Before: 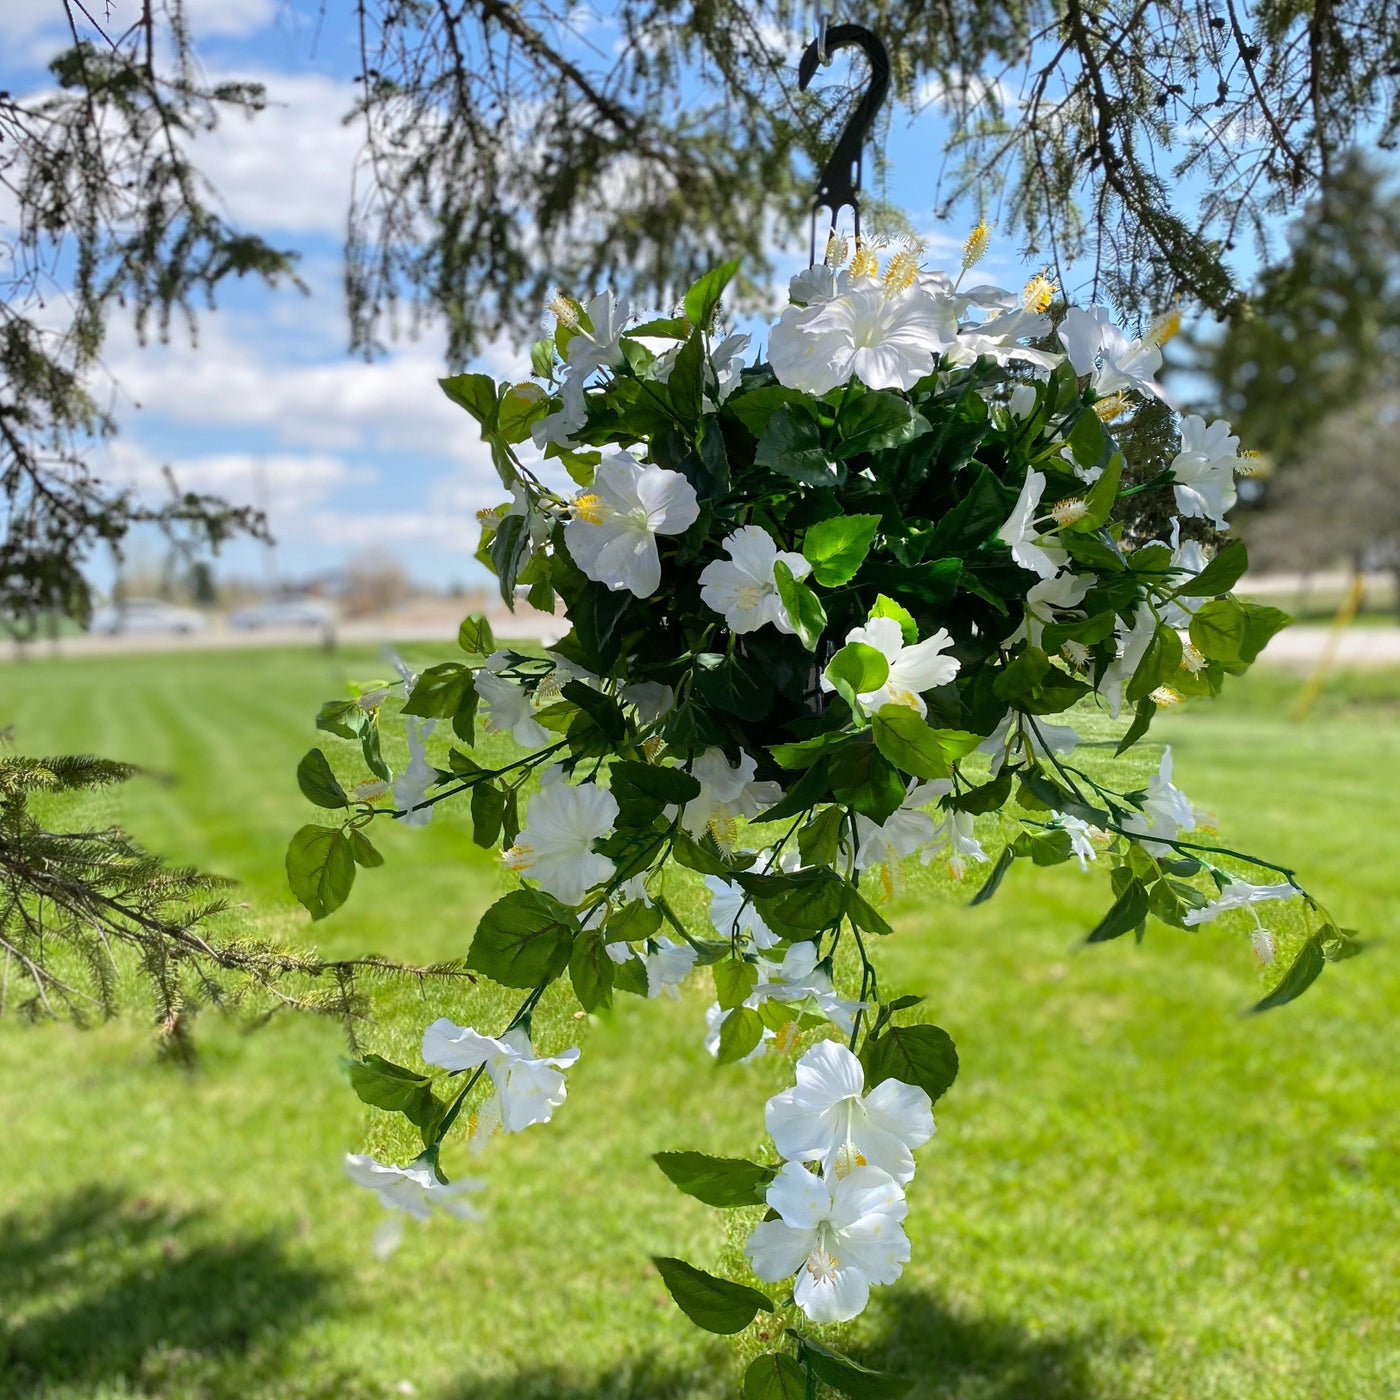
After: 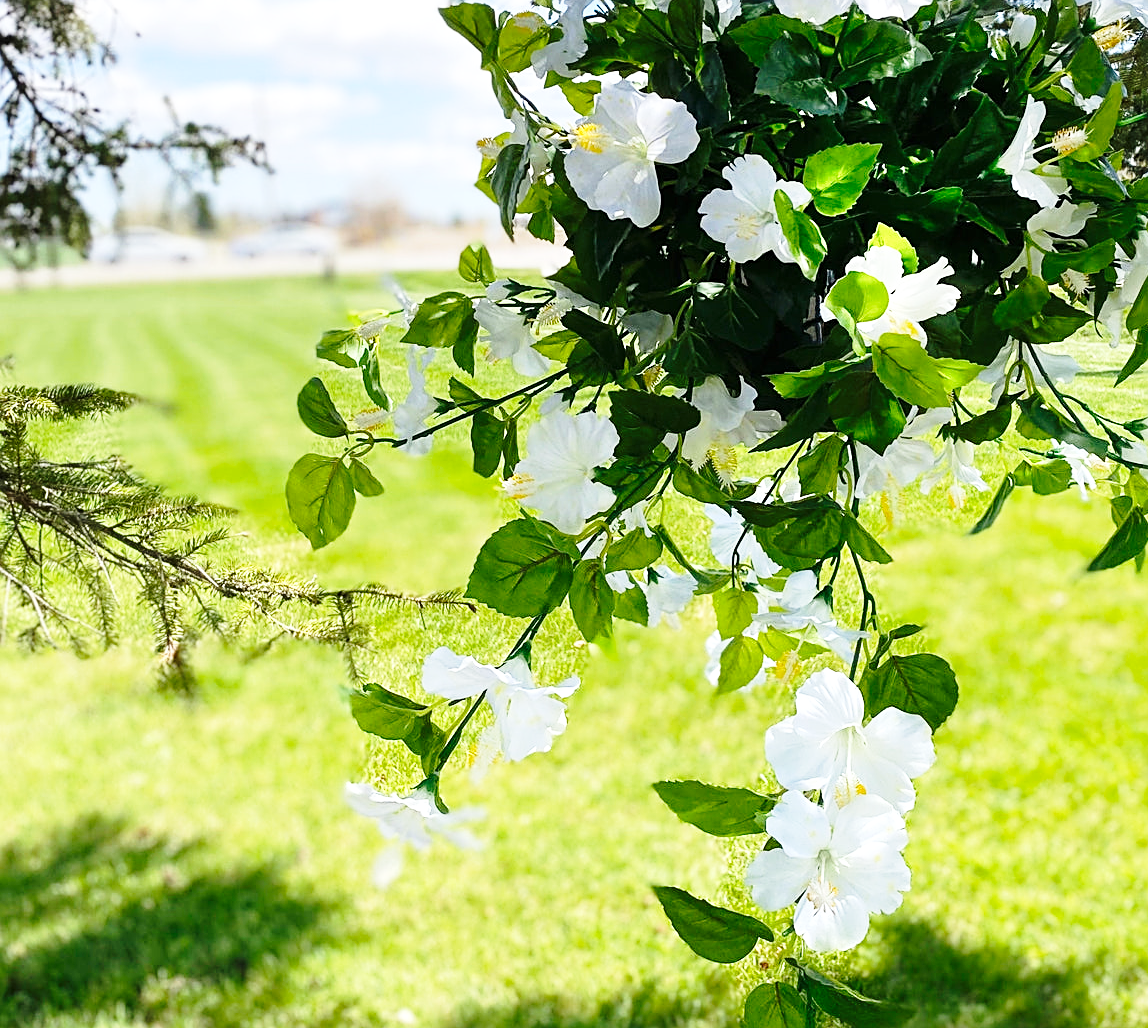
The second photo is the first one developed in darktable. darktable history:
crop: top 26.531%, right 17.959%
exposure: black level correction 0, exposure 0.3 EV, compensate highlight preservation false
sharpen: on, module defaults
base curve: curves: ch0 [(0, 0) (0.028, 0.03) (0.121, 0.232) (0.46, 0.748) (0.859, 0.968) (1, 1)], preserve colors none
